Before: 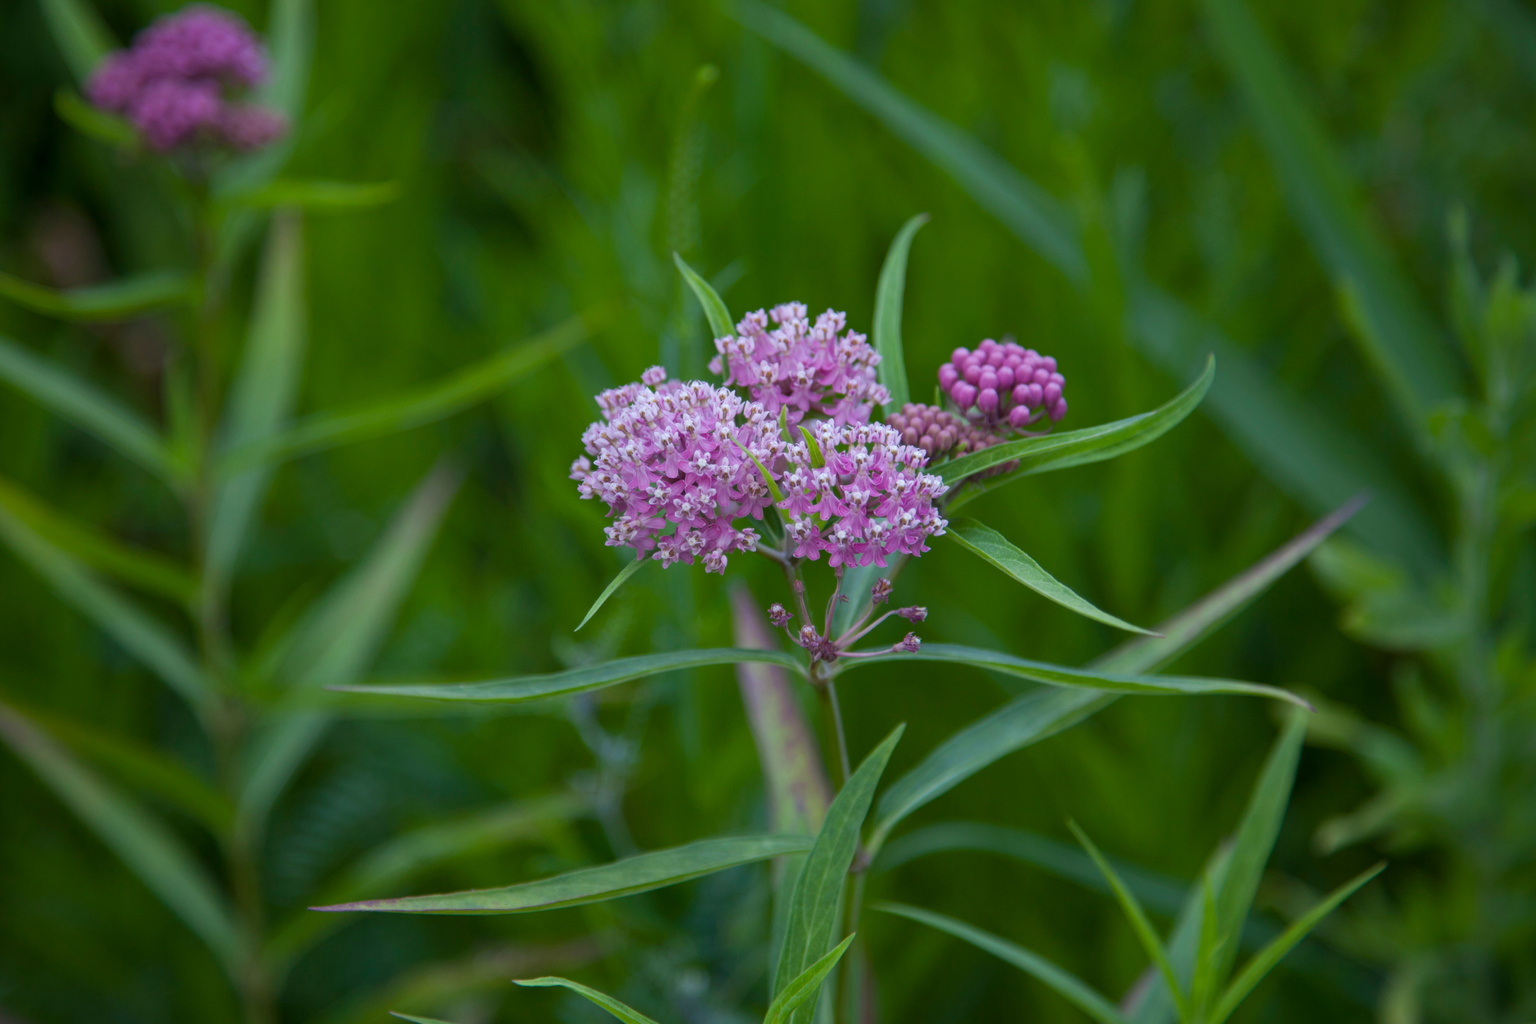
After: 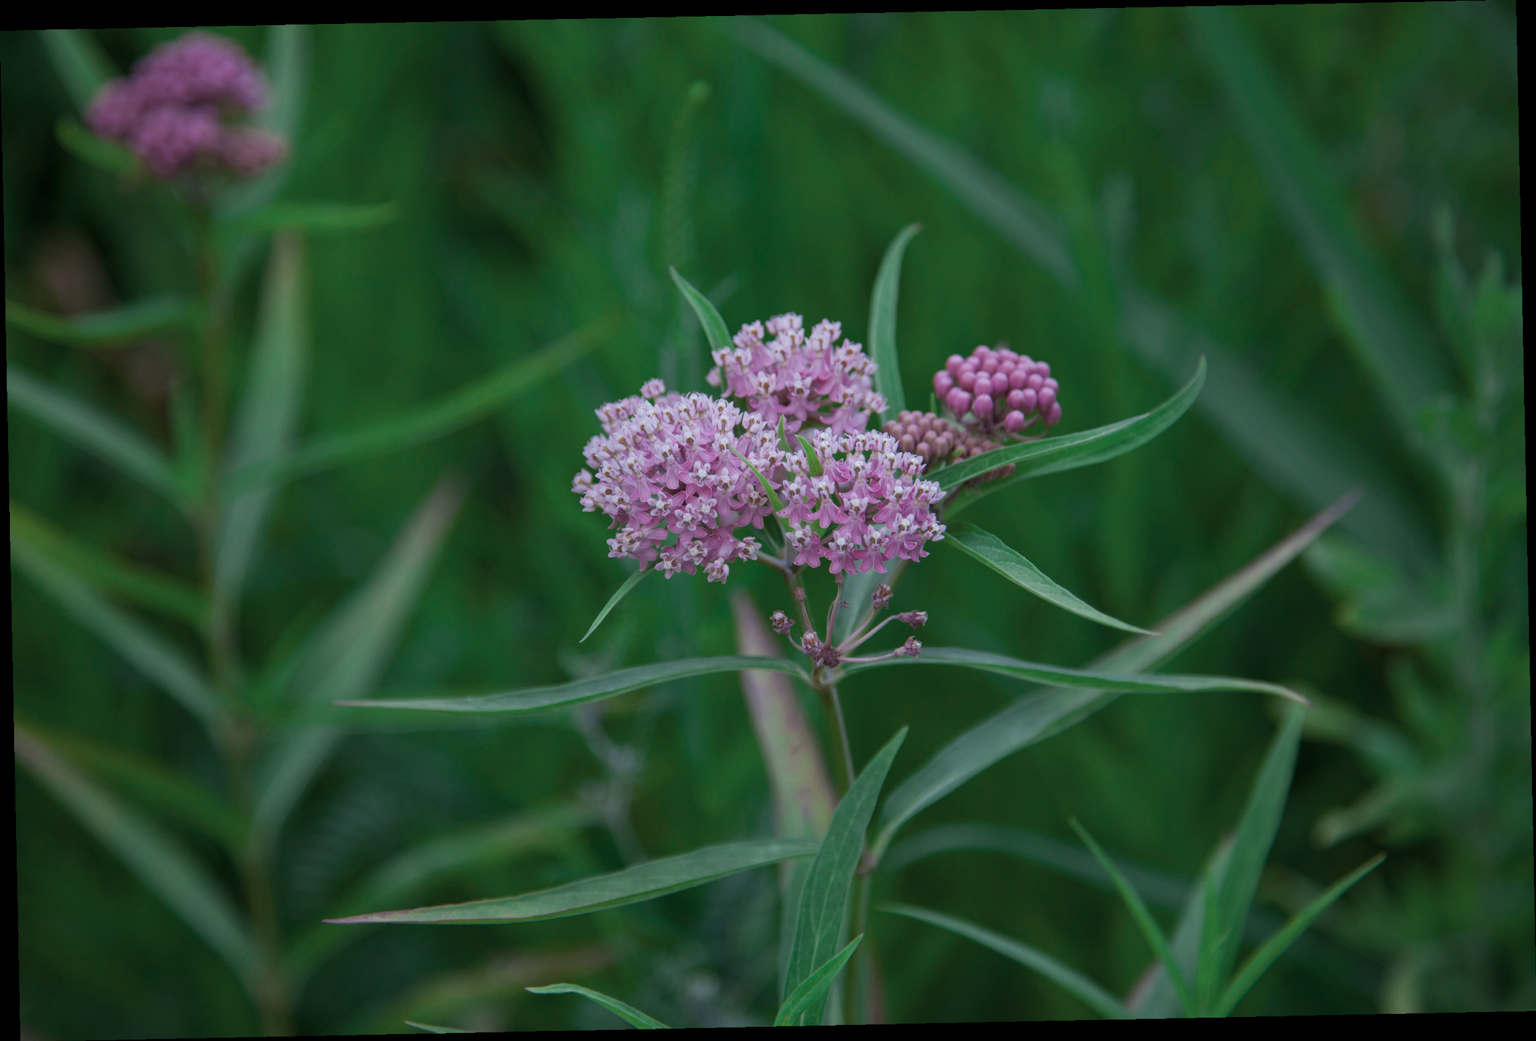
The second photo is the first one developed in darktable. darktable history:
rotate and perspective: rotation -1.17°, automatic cropping off
color zones: curves: ch0 [(0, 0.5) (0.125, 0.4) (0.25, 0.5) (0.375, 0.4) (0.5, 0.4) (0.625, 0.35) (0.75, 0.35) (0.875, 0.5)]; ch1 [(0, 0.35) (0.125, 0.45) (0.25, 0.35) (0.375, 0.35) (0.5, 0.35) (0.625, 0.35) (0.75, 0.45) (0.875, 0.35)]; ch2 [(0, 0.6) (0.125, 0.5) (0.25, 0.5) (0.375, 0.6) (0.5, 0.6) (0.625, 0.5) (0.75, 0.5) (0.875, 0.5)]
